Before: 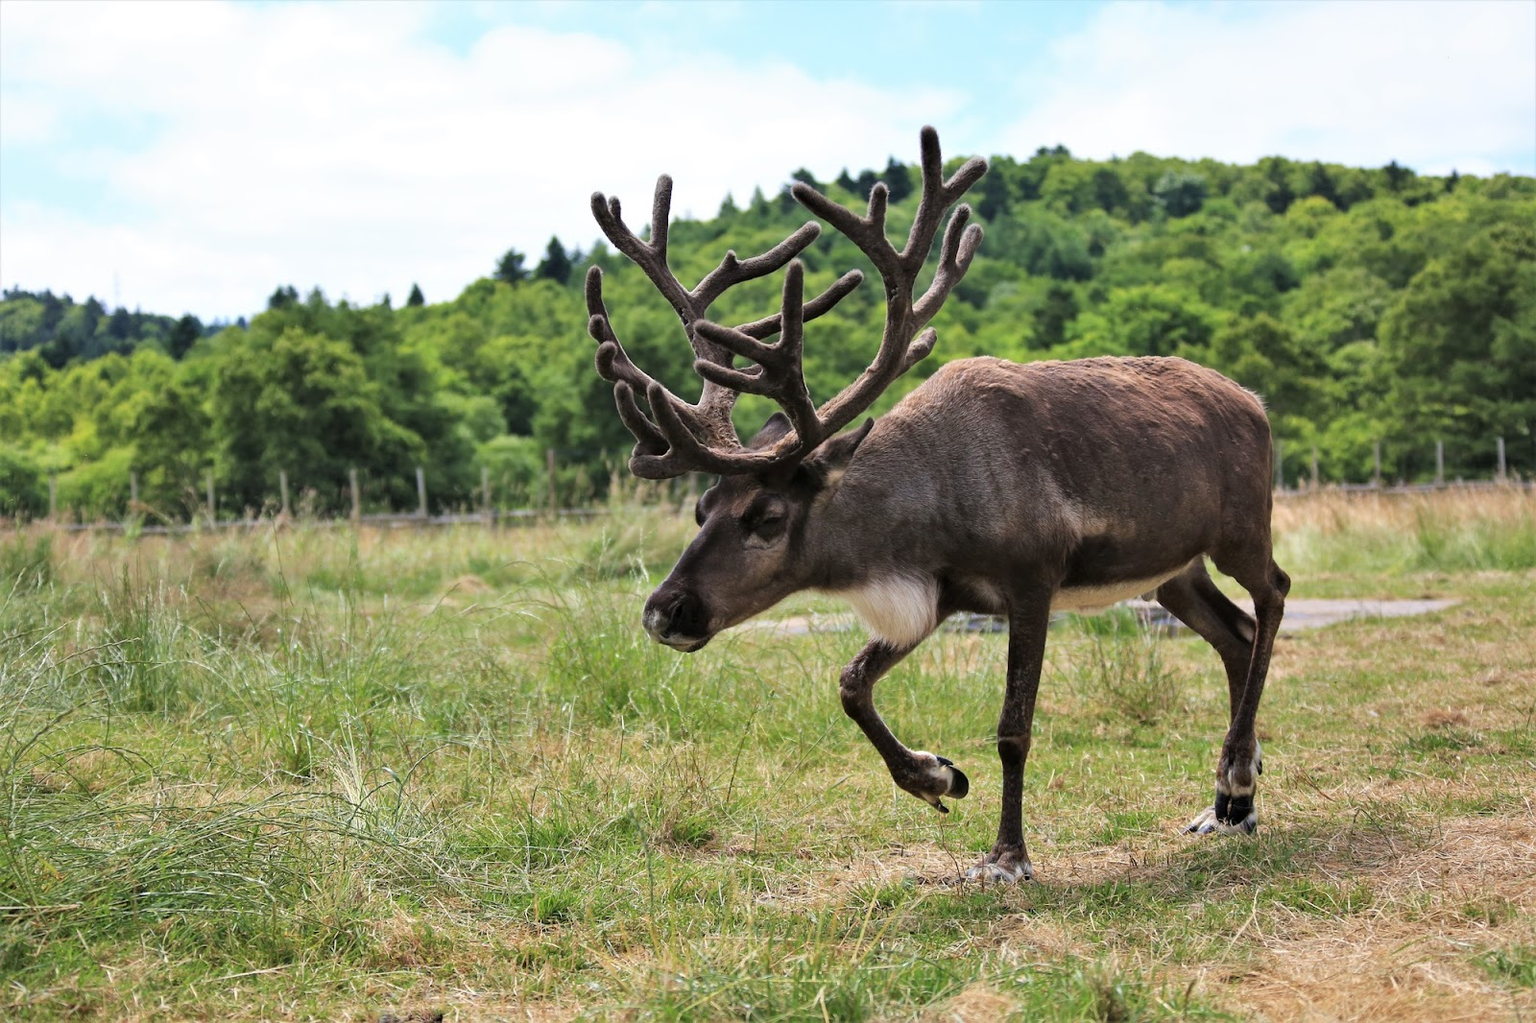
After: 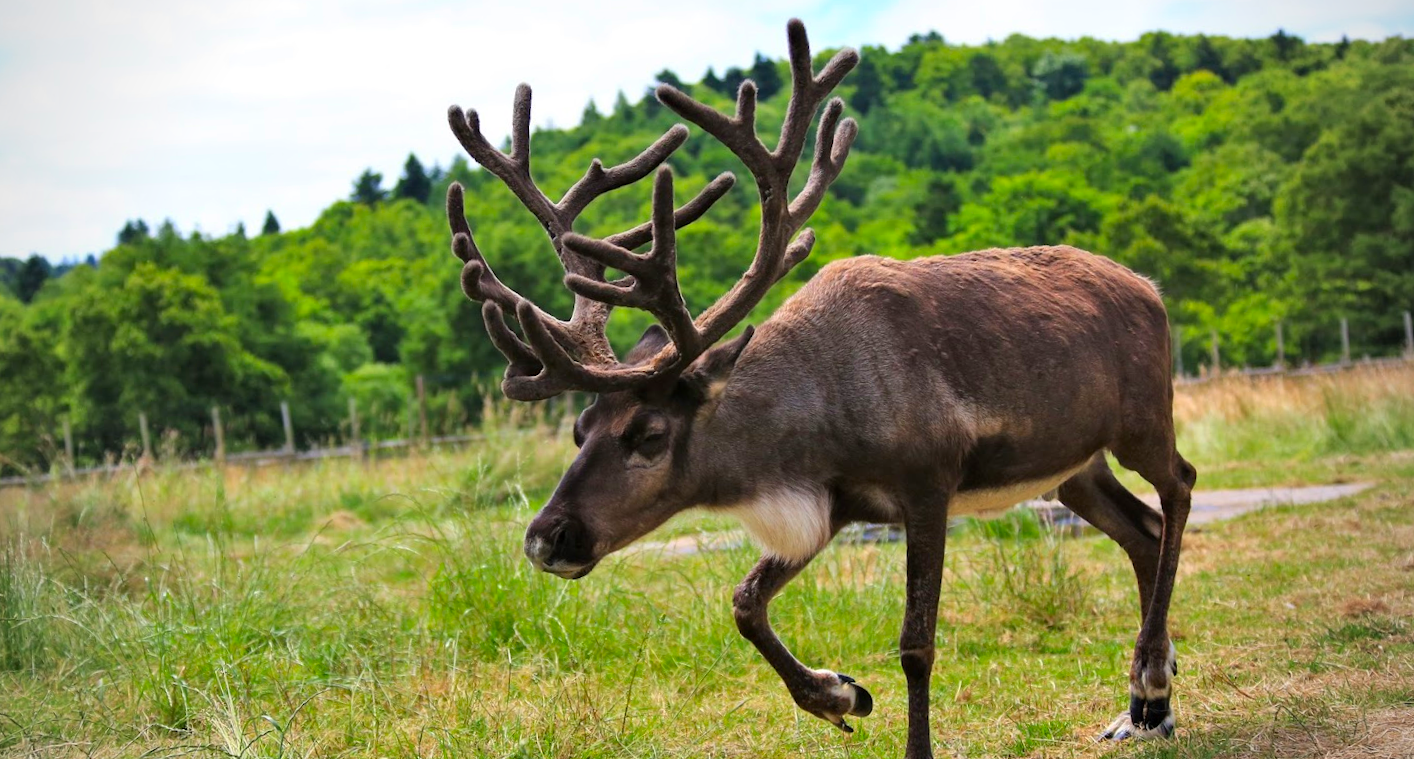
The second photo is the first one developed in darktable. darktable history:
rotate and perspective: rotation -3°, crop left 0.031, crop right 0.968, crop top 0.07, crop bottom 0.93
crop: left 8.155%, top 6.611%, bottom 15.385%
vignetting: fall-off radius 60.92%
contrast brightness saturation: saturation 0.5
